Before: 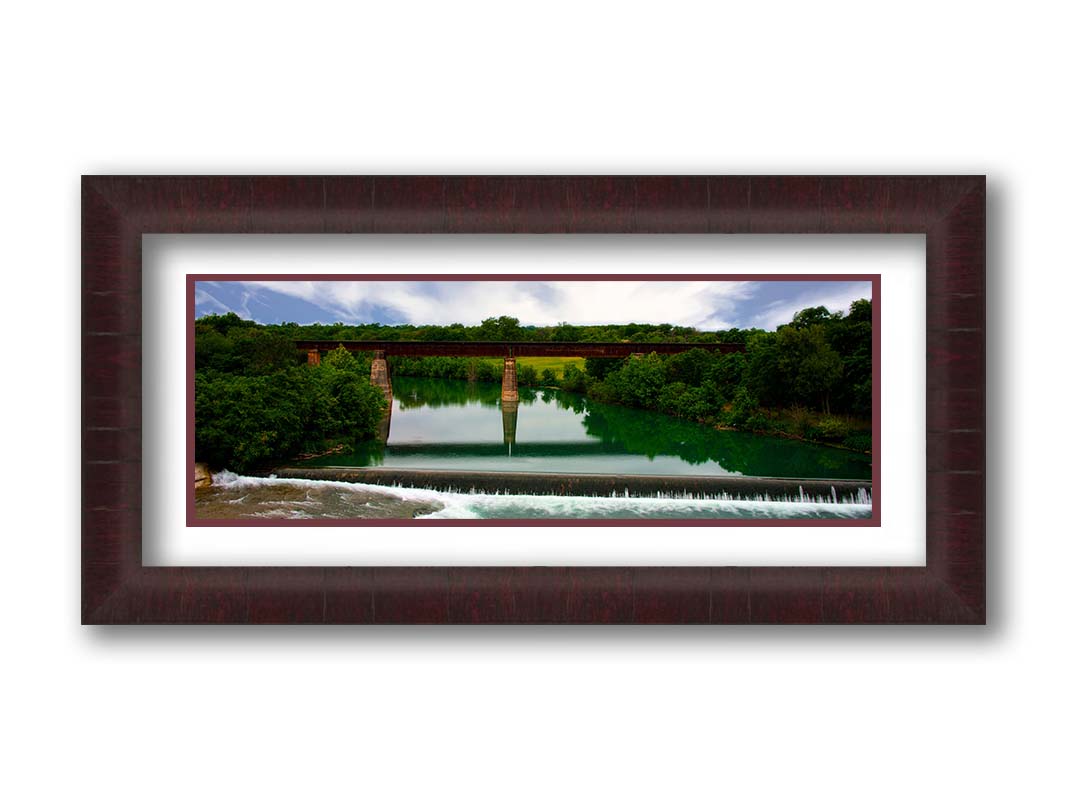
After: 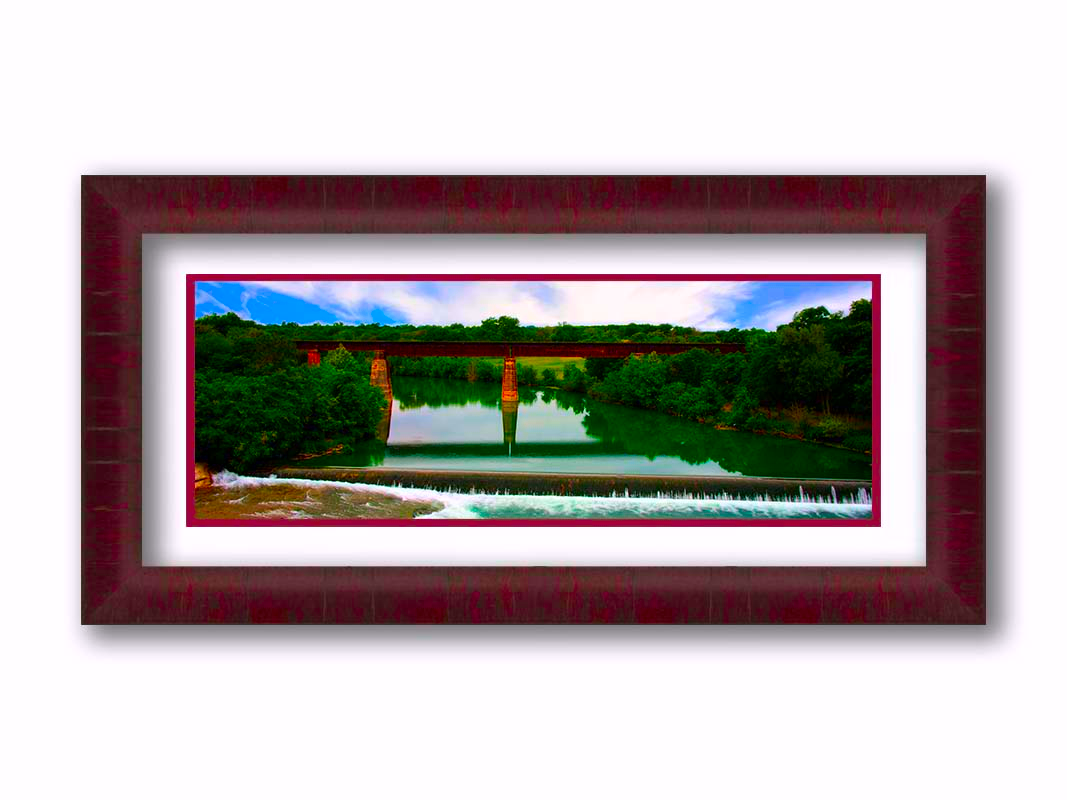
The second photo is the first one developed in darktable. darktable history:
color correction: highlights a* 1.54, highlights b* -1.74, saturation 2.51
